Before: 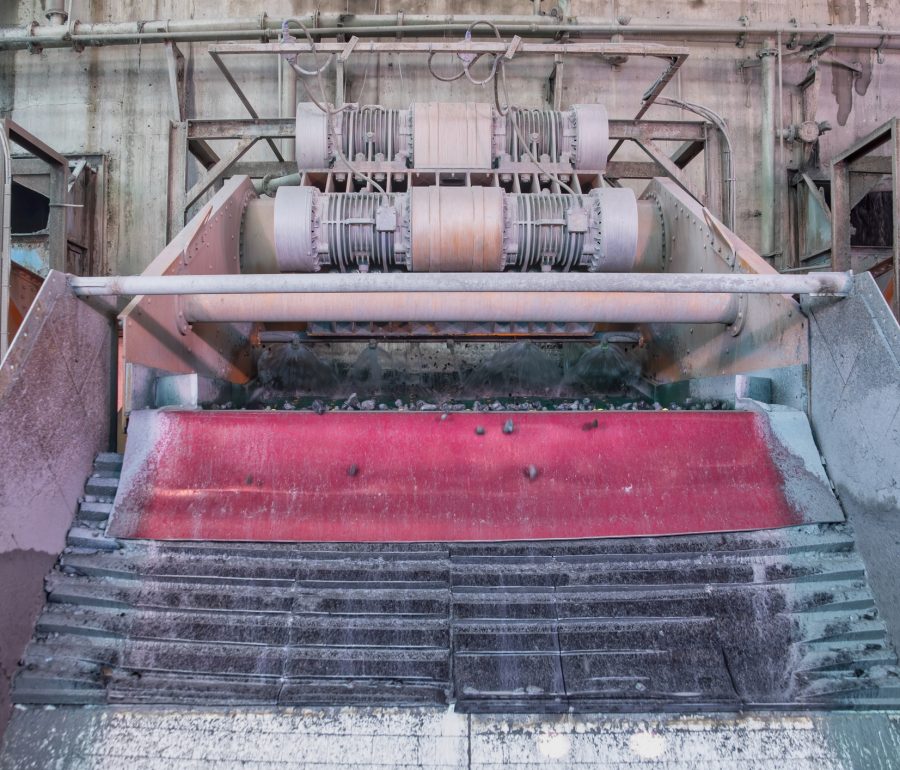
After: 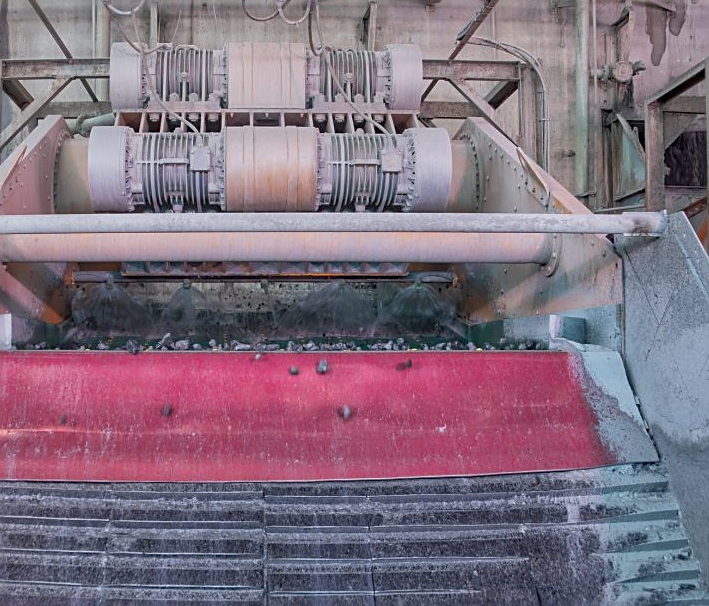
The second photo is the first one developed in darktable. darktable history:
sharpen: on, module defaults
shadows and highlights: on, module defaults
crop and rotate: left 20.74%, top 7.912%, right 0.375%, bottom 13.378%
